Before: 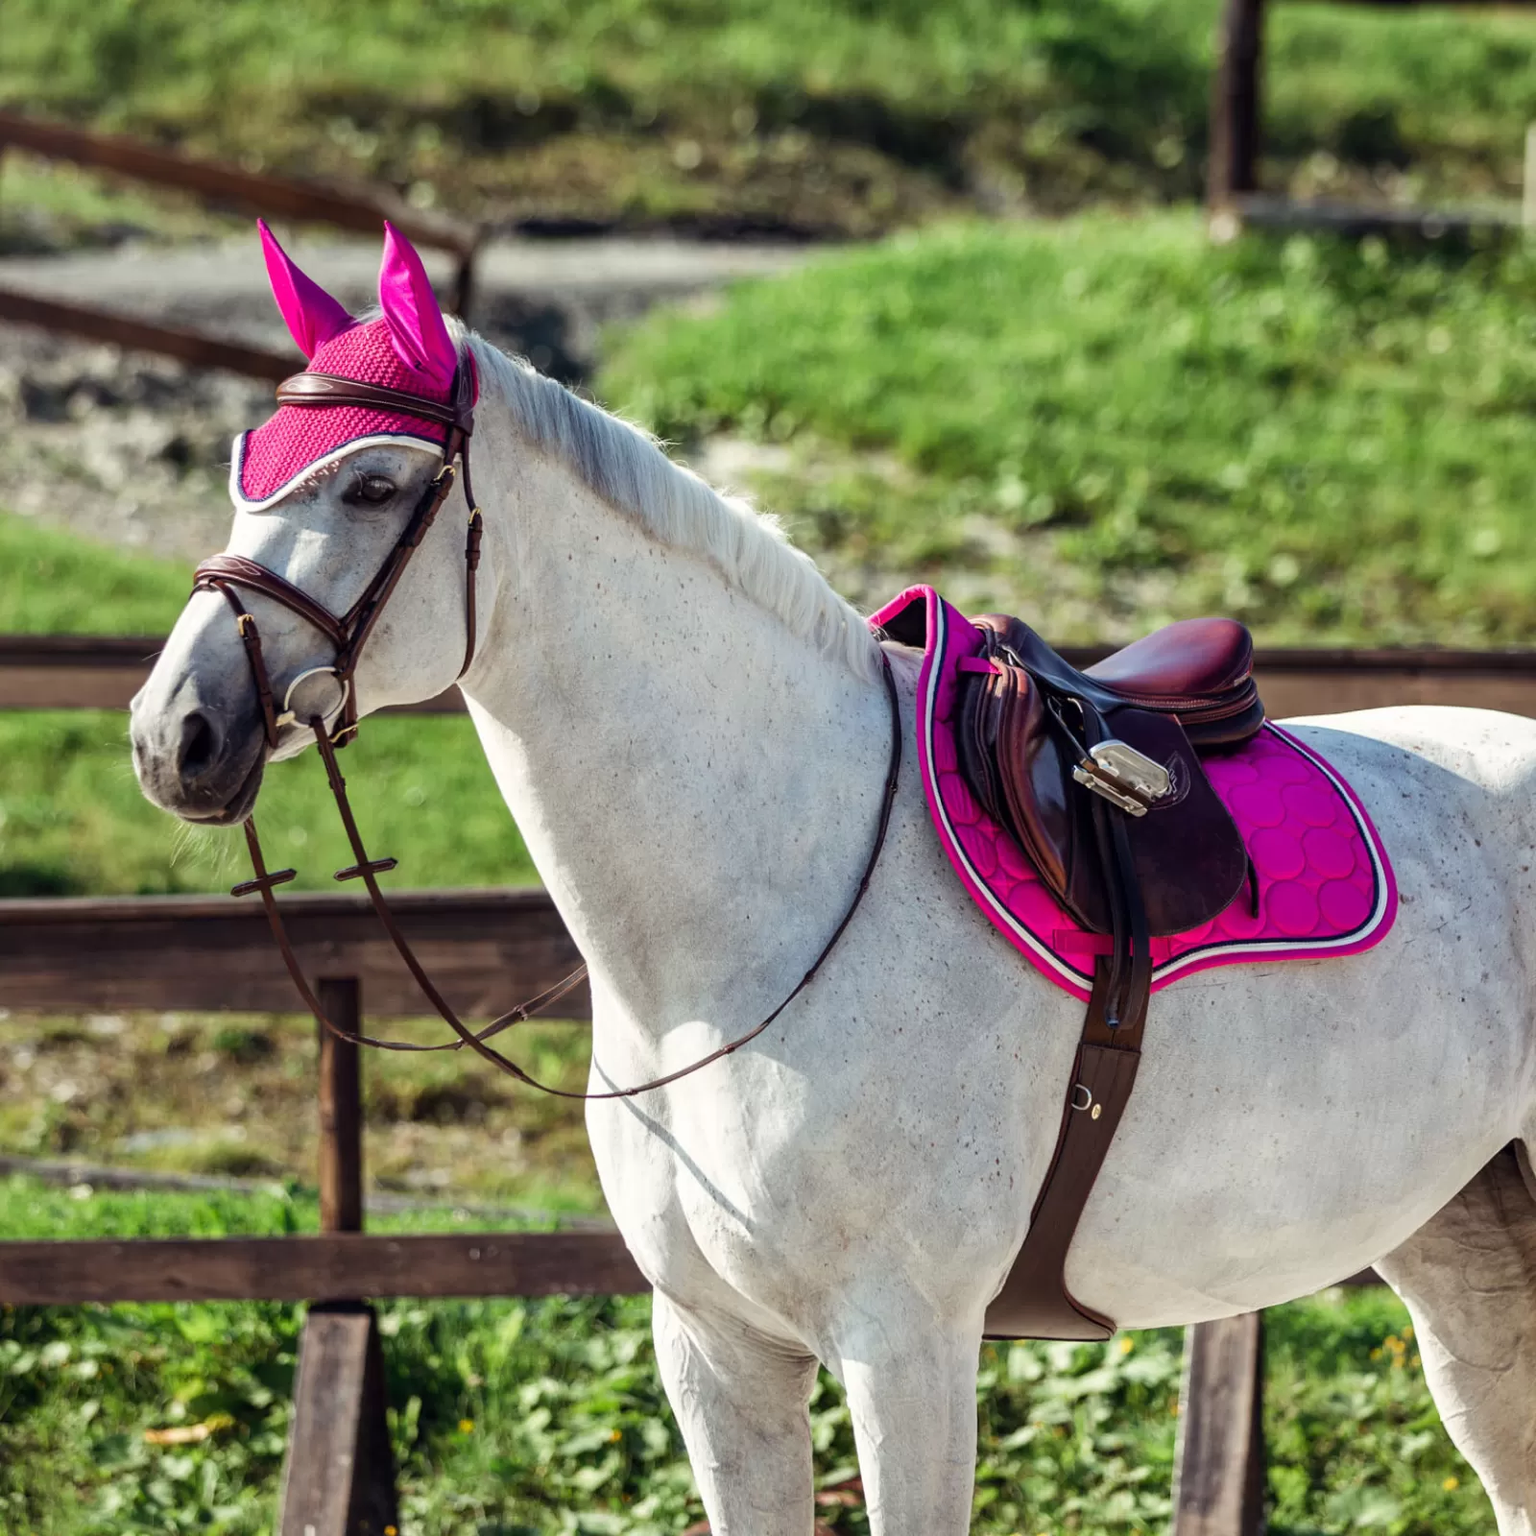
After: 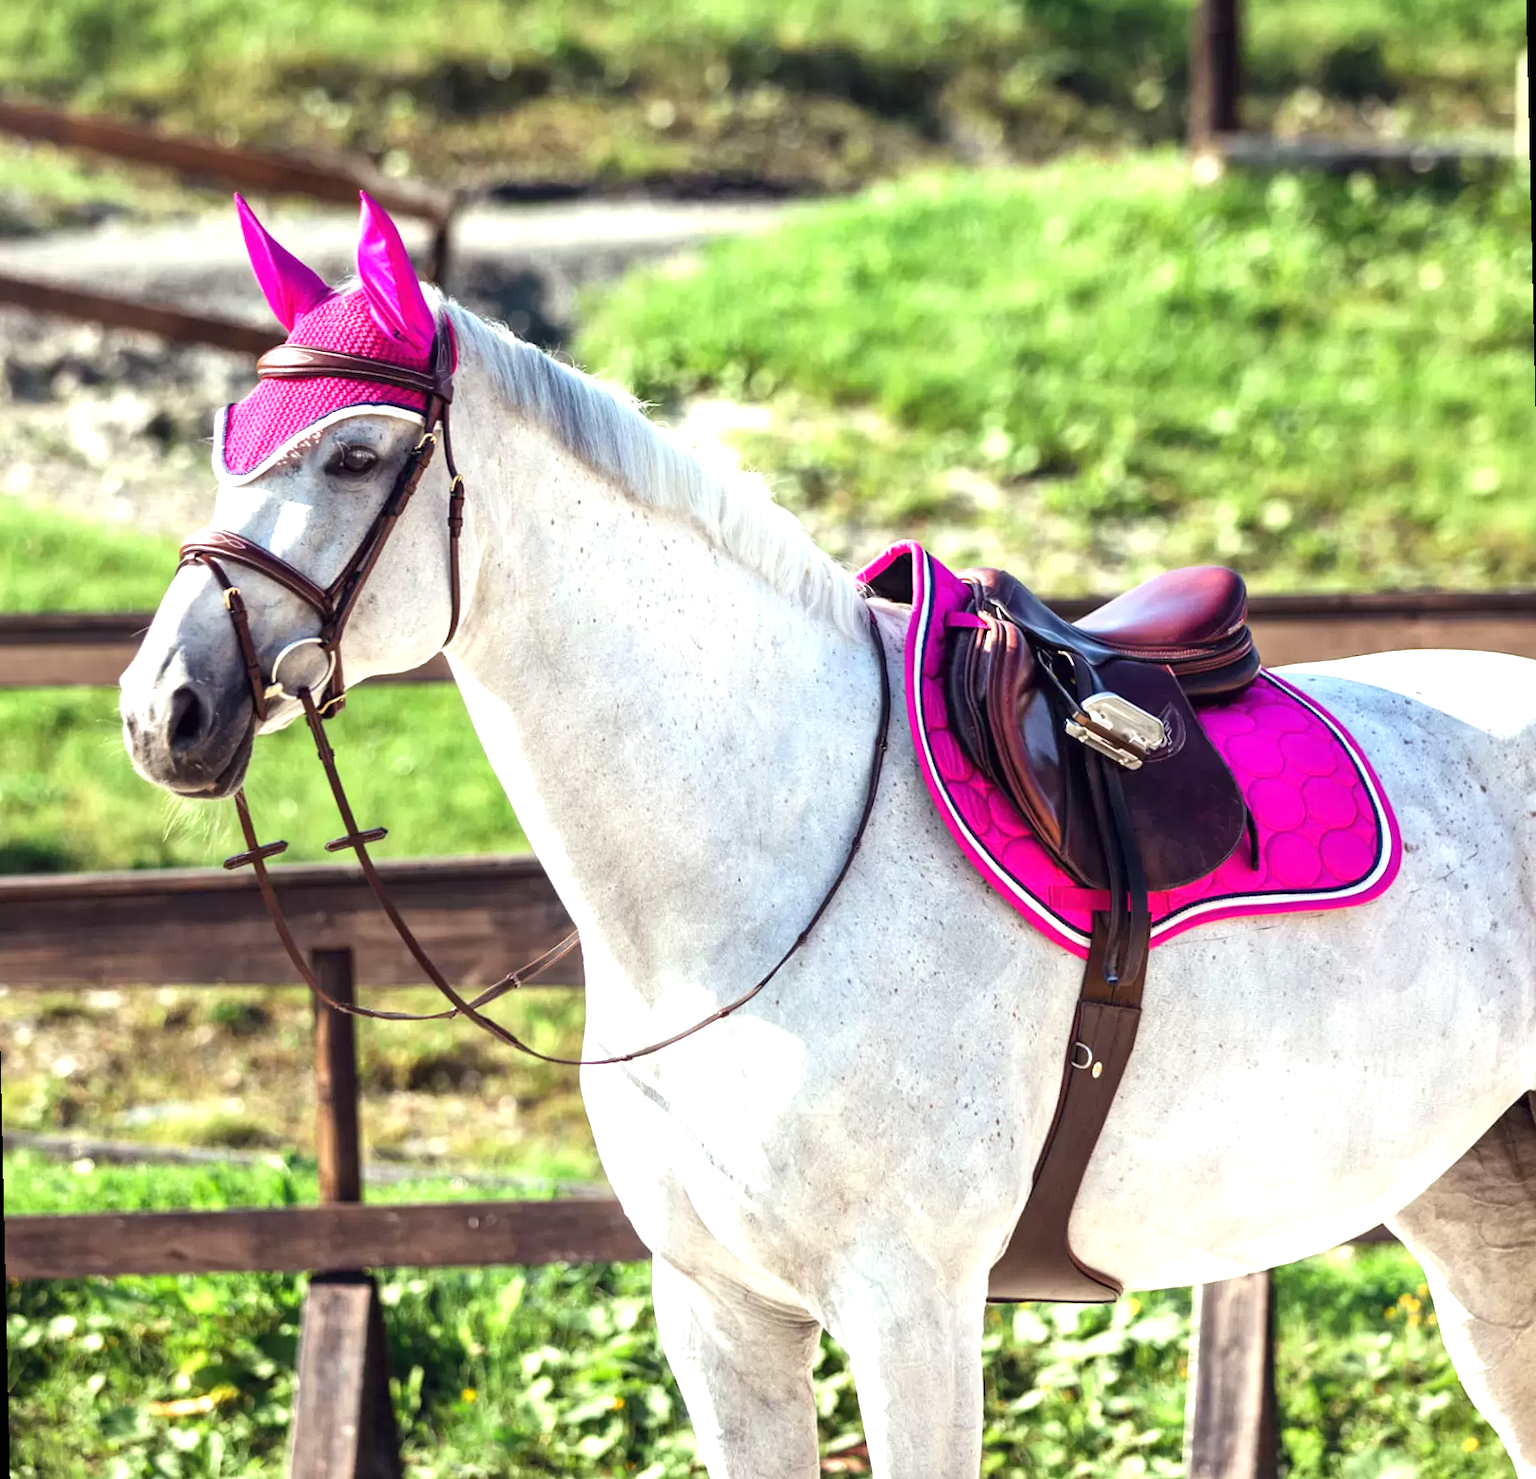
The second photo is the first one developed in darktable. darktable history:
rotate and perspective: rotation -1.32°, lens shift (horizontal) -0.031, crop left 0.015, crop right 0.985, crop top 0.047, crop bottom 0.982
exposure: black level correction 0, exposure 1.1 EV, compensate highlight preservation false
